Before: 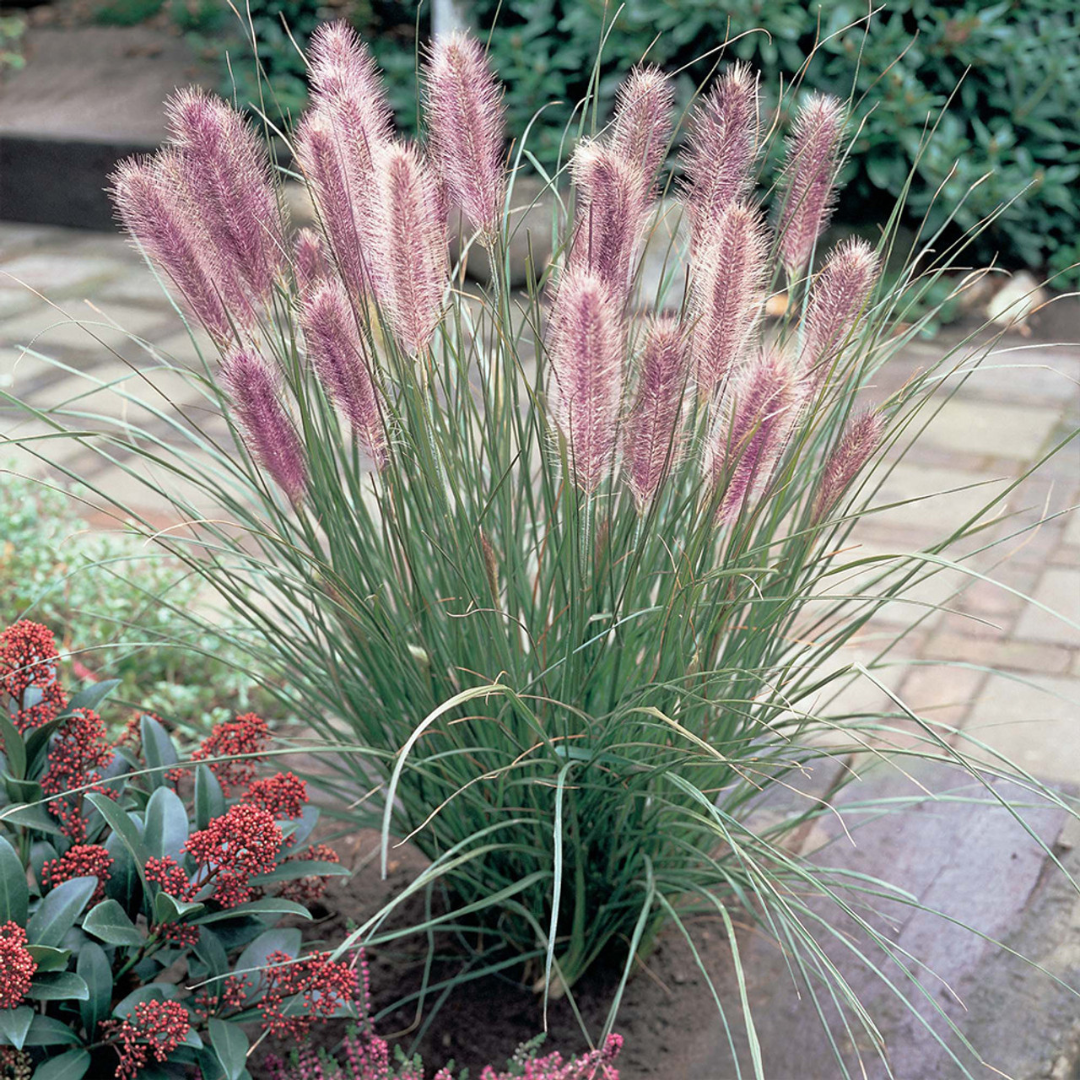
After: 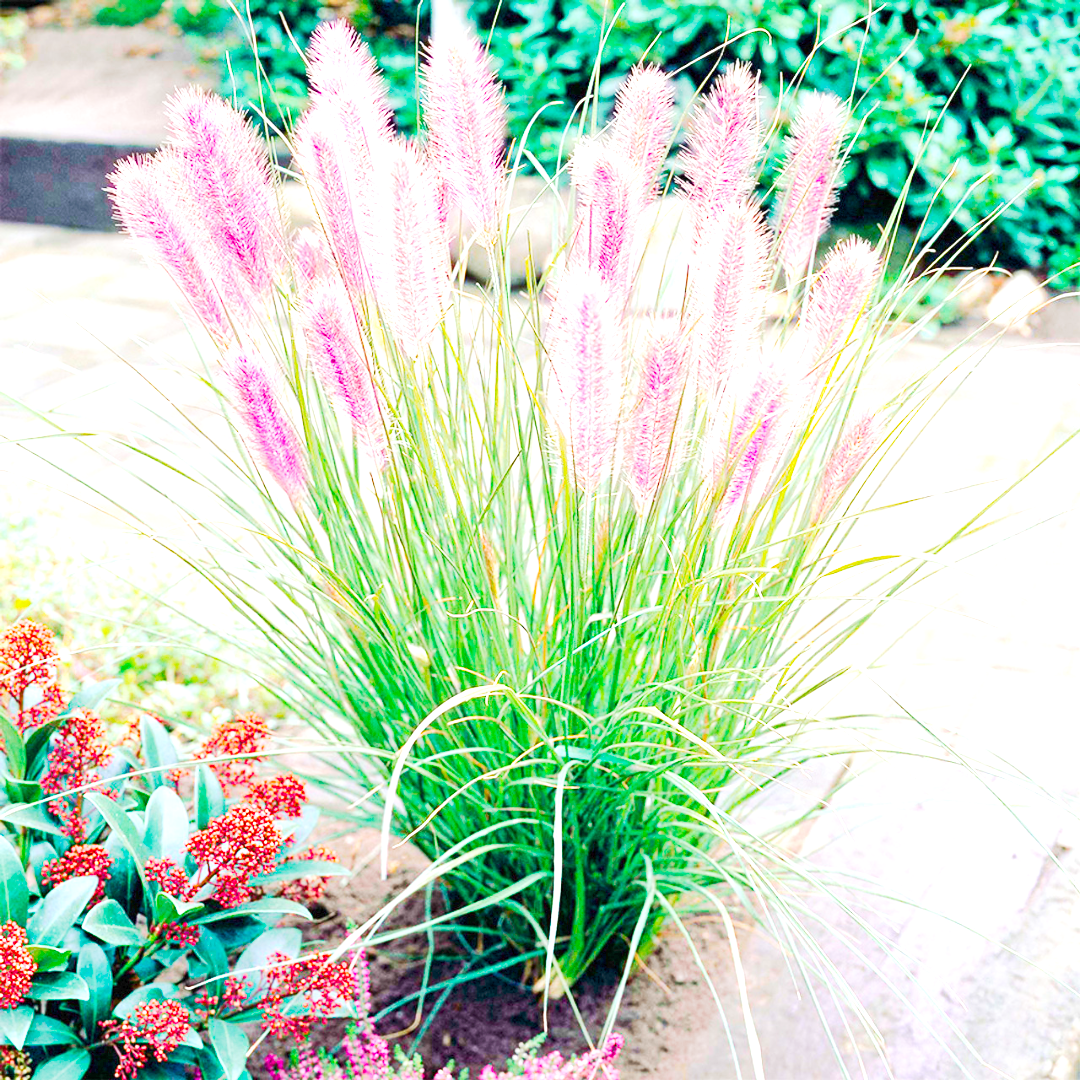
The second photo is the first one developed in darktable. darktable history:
tone curve: curves: ch0 [(0, 0) (0.003, 0.015) (0.011, 0.025) (0.025, 0.056) (0.044, 0.104) (0.069, 0.139) (0.1, 0.181) (0.136, 0.226) (0.177, 0.28) (0.224, 0.346) (0.277, 0.42) (0.335, 0.505) (0.399, 0.594) (0.468, 0.699) (0.543, 0.776) (0.623, 0.848) (0.709, 0.893) (0.801, 0.93) (0.898, 0.97) (1, 1)], preserve colors none
exposure: exposure 0.6 EV, compensate highlight preservation false
color balance rgb: linear chroma grading › global chroma 25%, perceptual saturation grading › global saturation 40%, perceptual saturation grading › highlights -50%, perceptual saturation grading › shadows 30%, perceptual brilliance grading › global brilliance 25%, global vibrance 60%
